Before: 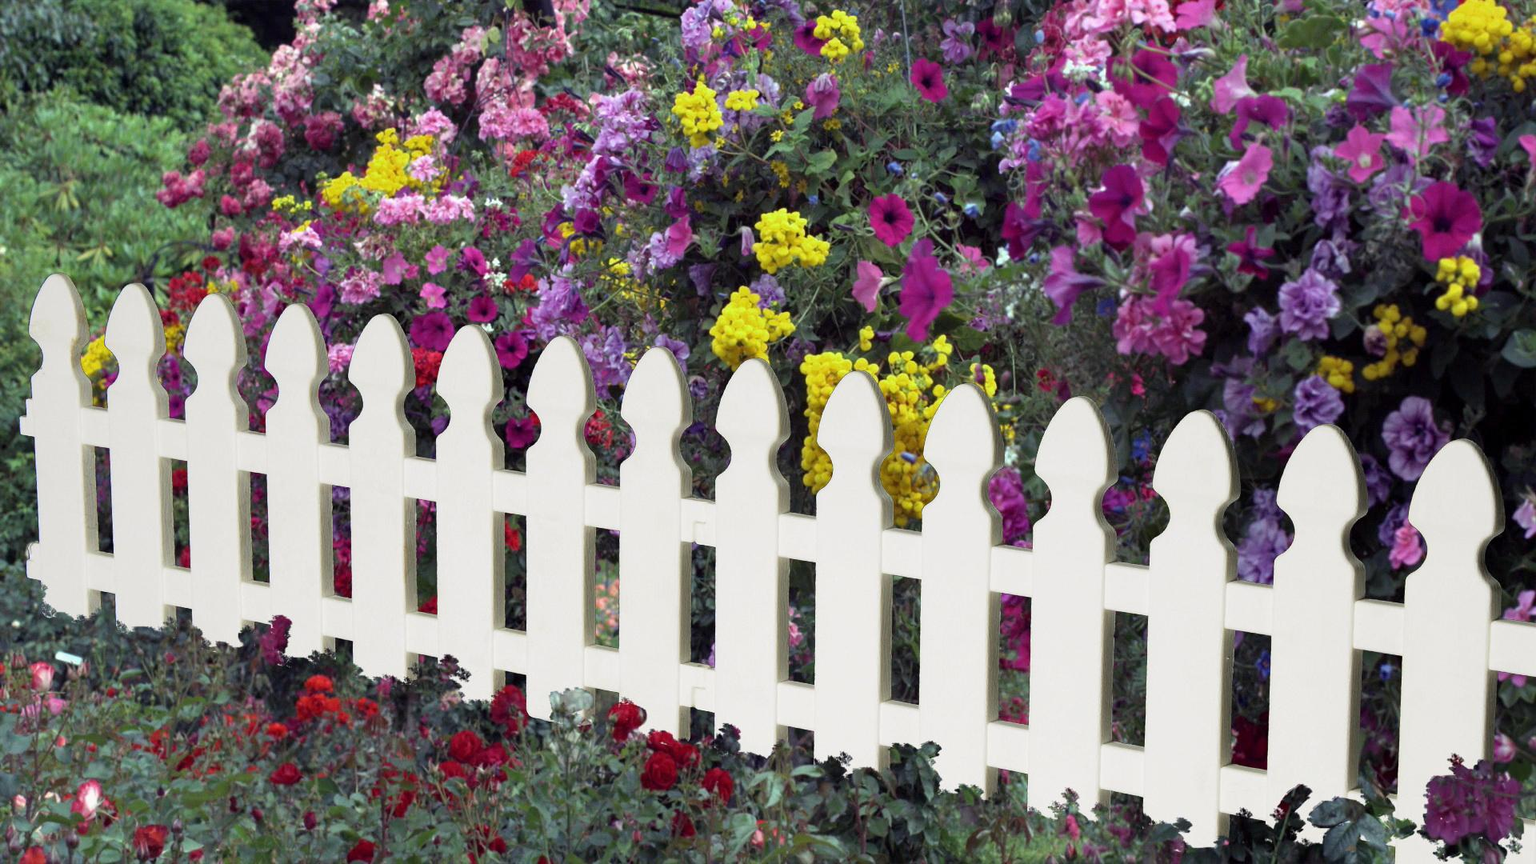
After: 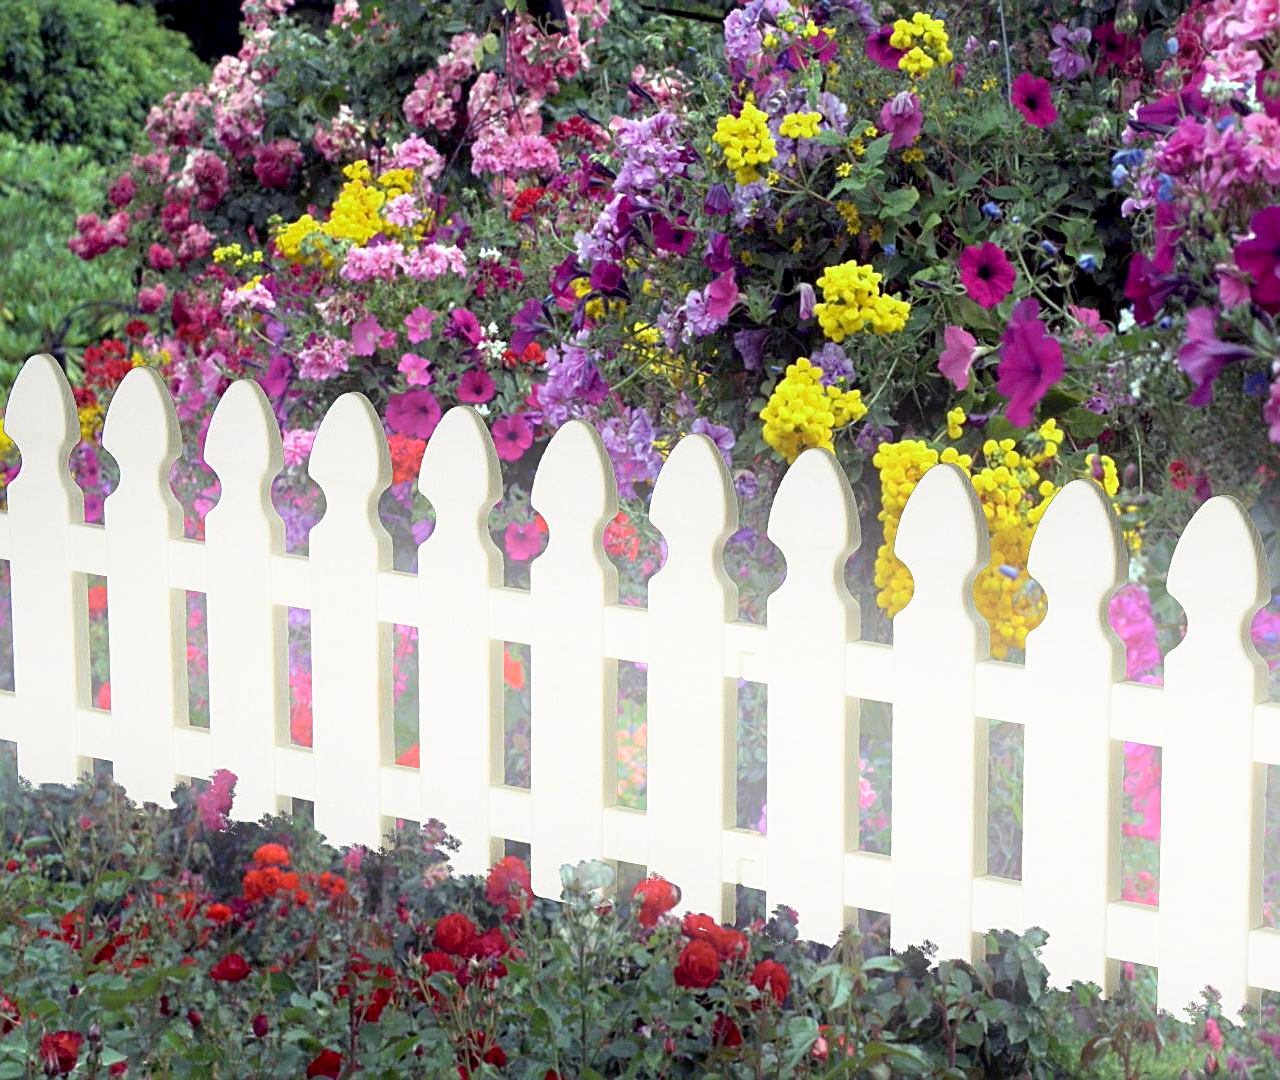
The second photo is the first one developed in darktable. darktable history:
exposure: black level correction 0.007, exposure 0.093 EV, compensate highlight preservation false
crop and rotate: left 6.617%, right 26.717%
bloom: size 15%, threshold 97%, strength 7%
sharpen: on, module defaults
